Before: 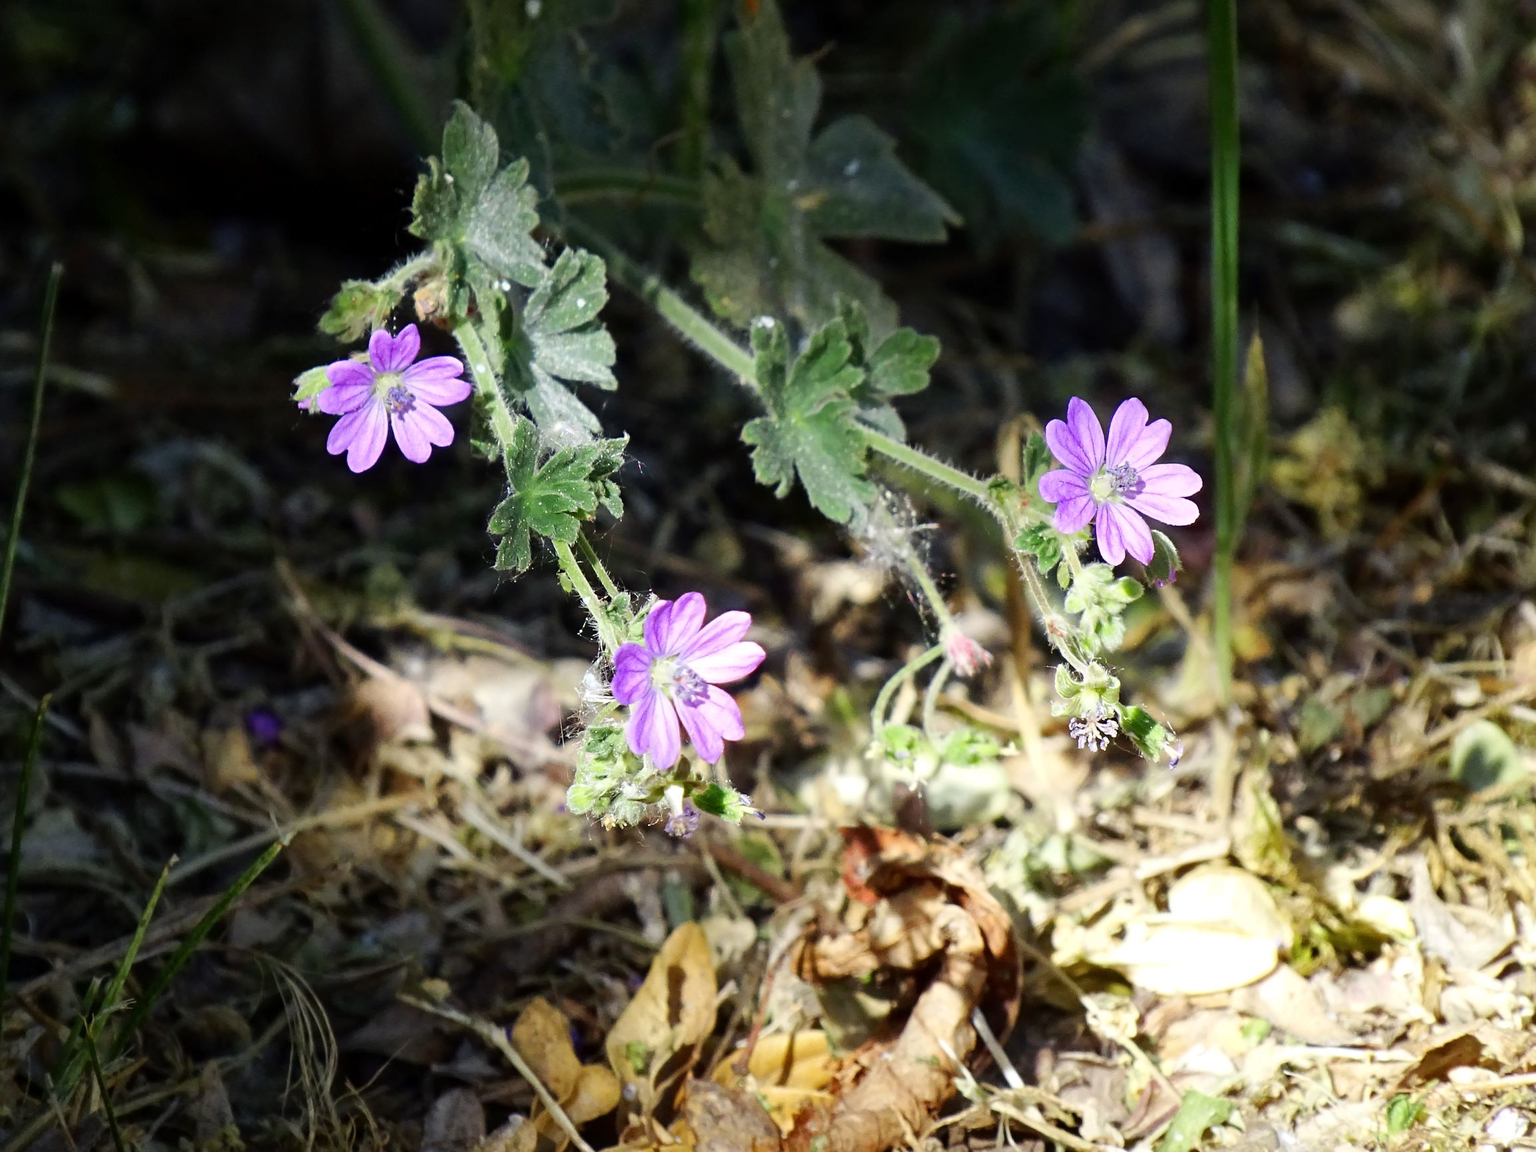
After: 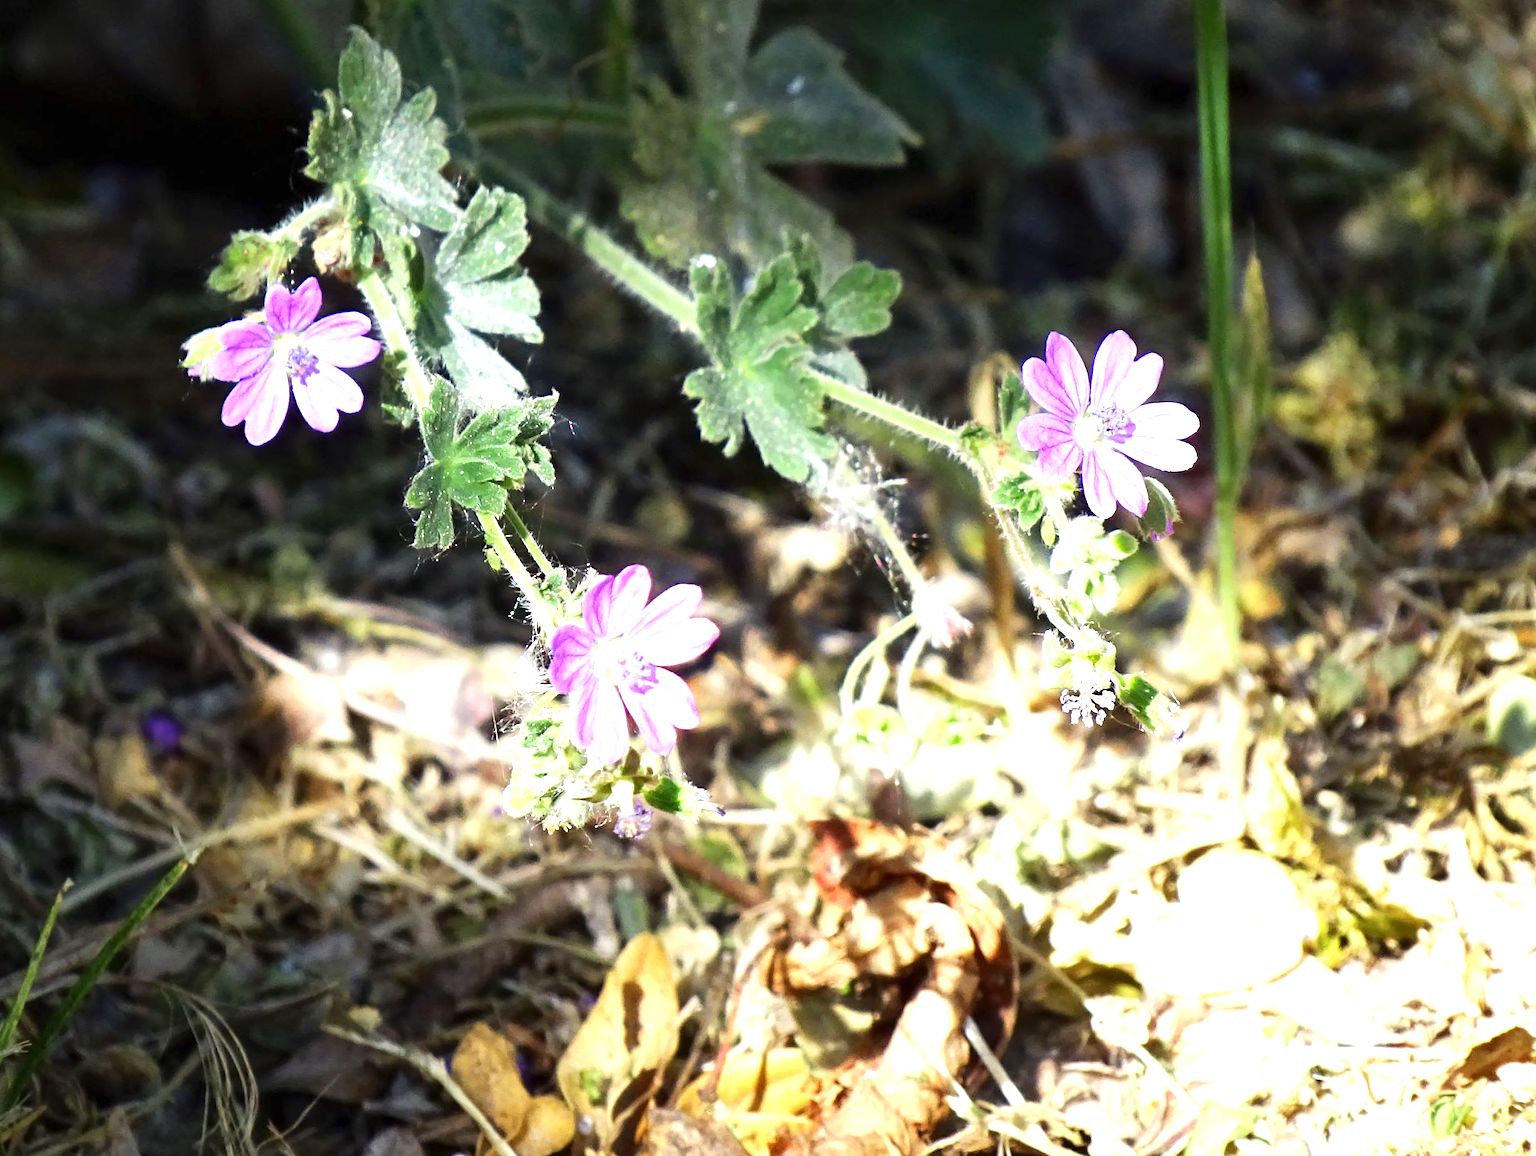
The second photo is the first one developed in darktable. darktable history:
exposure: black level correction 0, exposure 1.001 EV, compensate exposure bias true, compensate highlight preservation false
crop and rotate: angle 2.06°, left 6.082%, top 5.685%
